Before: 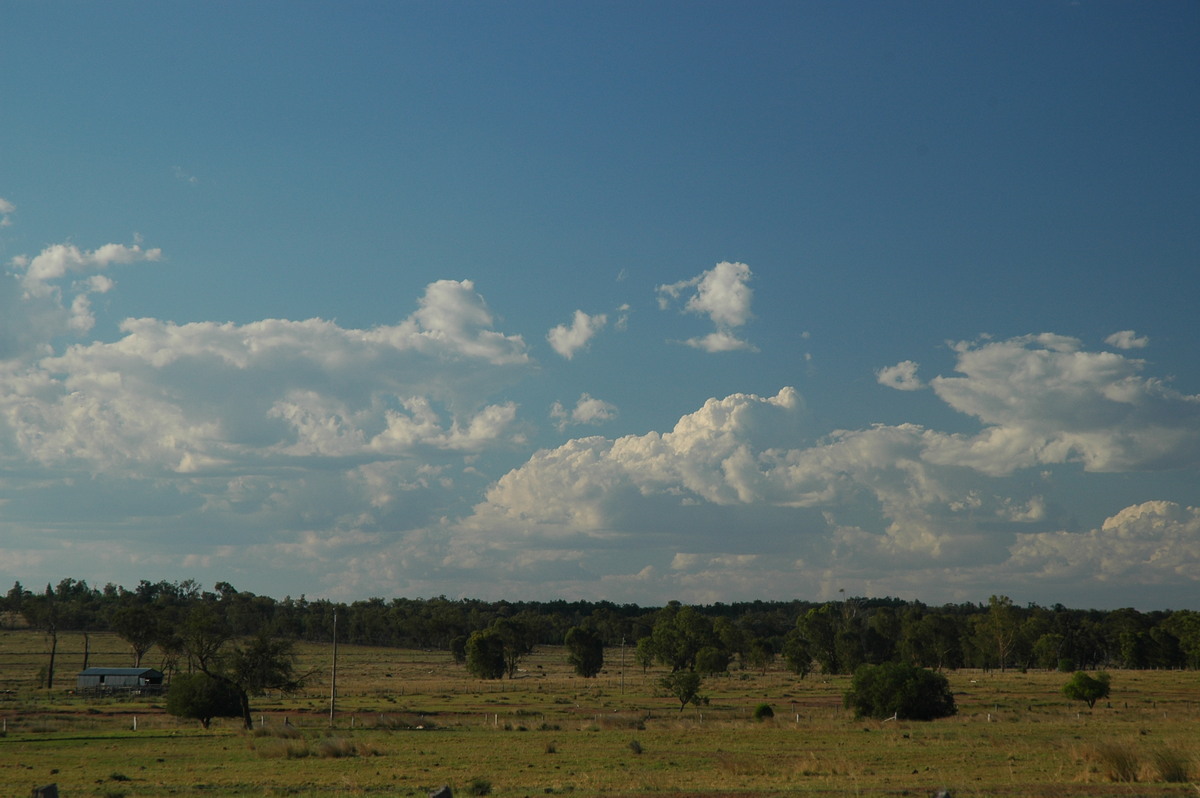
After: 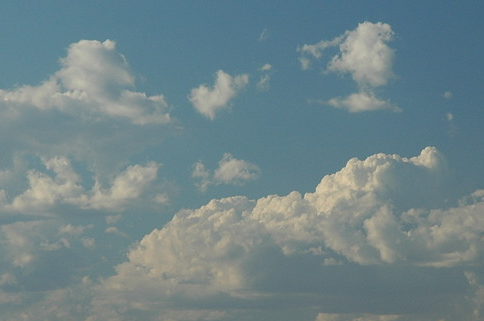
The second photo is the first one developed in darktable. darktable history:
crop: left 29.891%, top 30.192%, right 29.697%, bottom 29.466%
